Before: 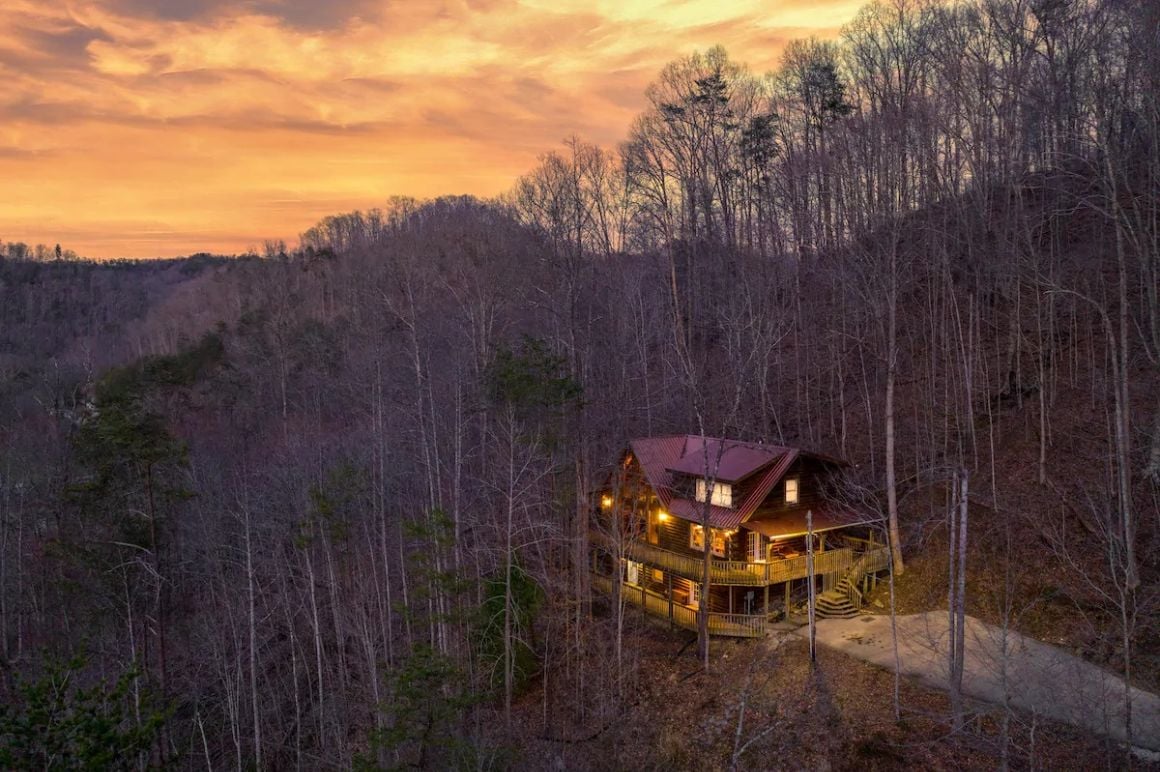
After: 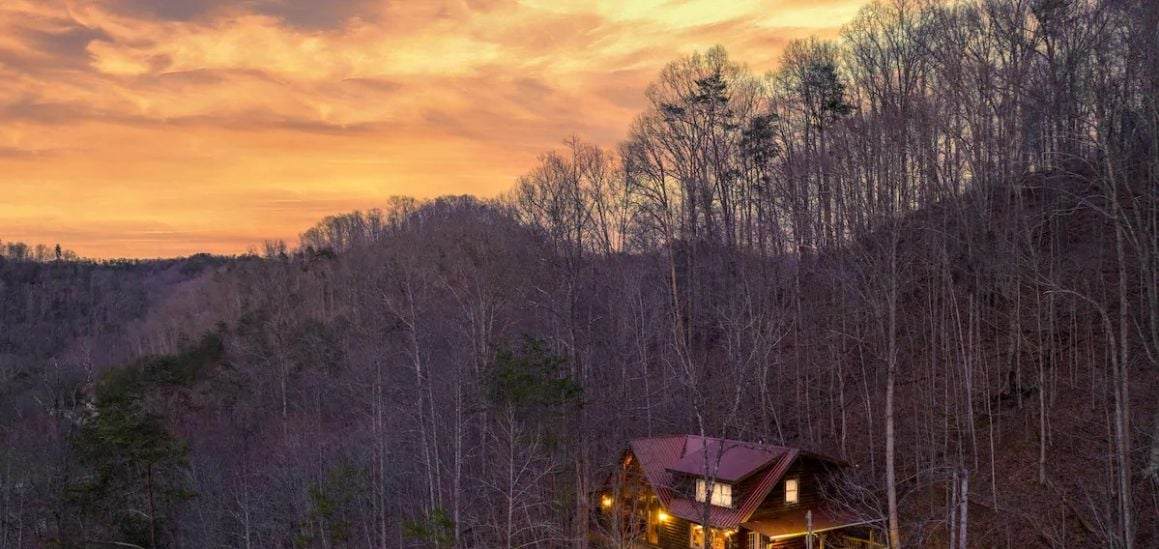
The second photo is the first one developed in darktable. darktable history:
crop: right 0.001%, bottom 28.877%
